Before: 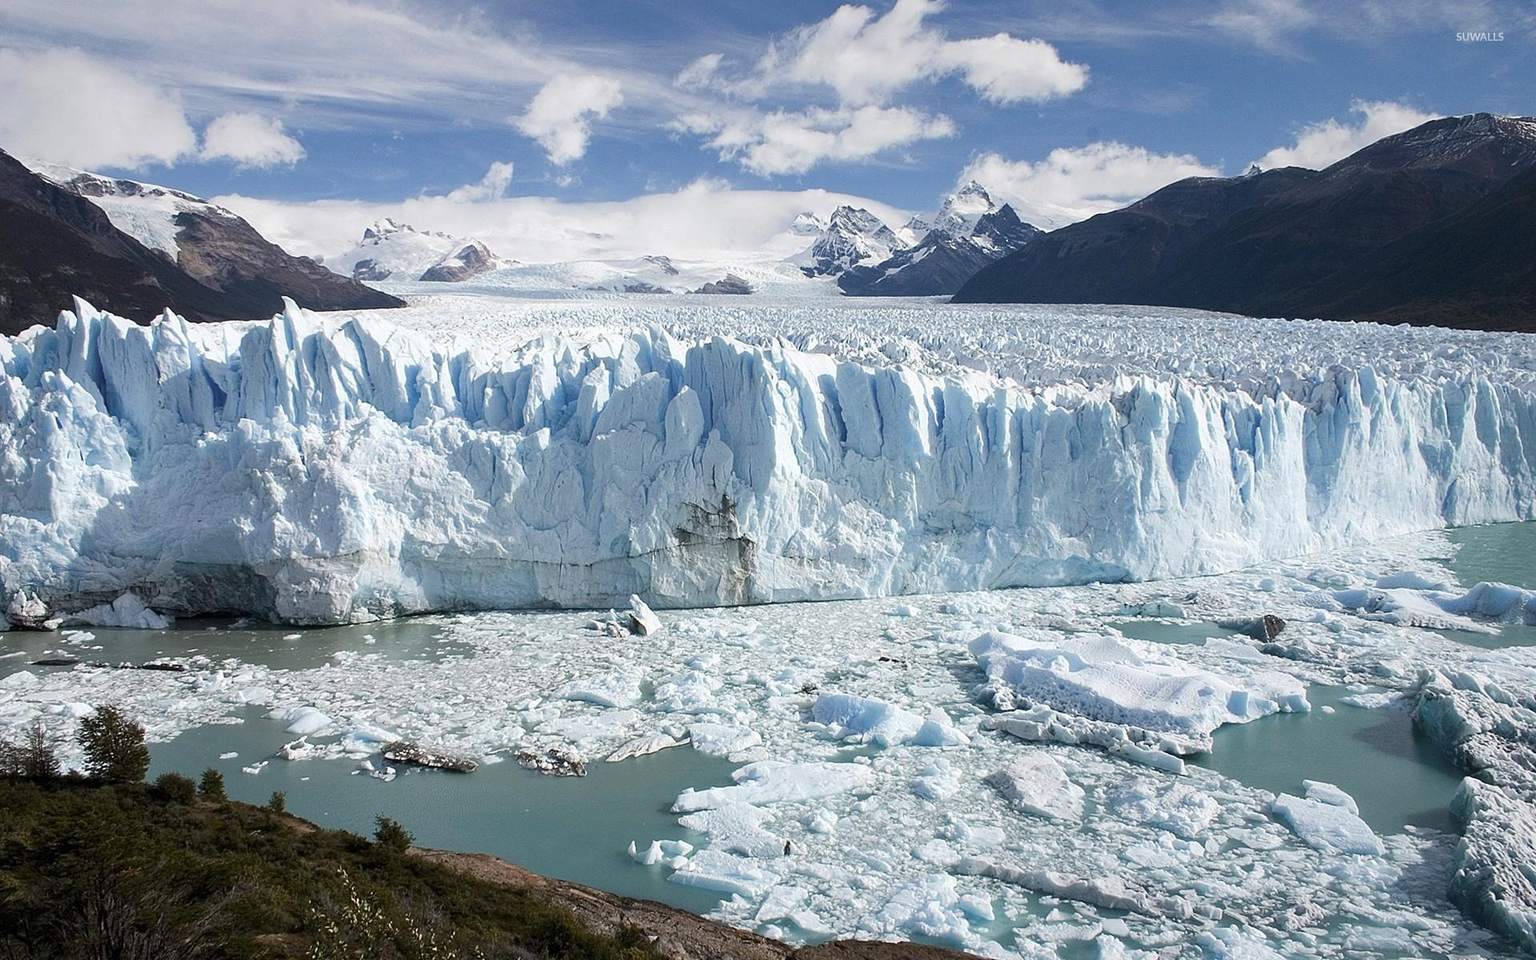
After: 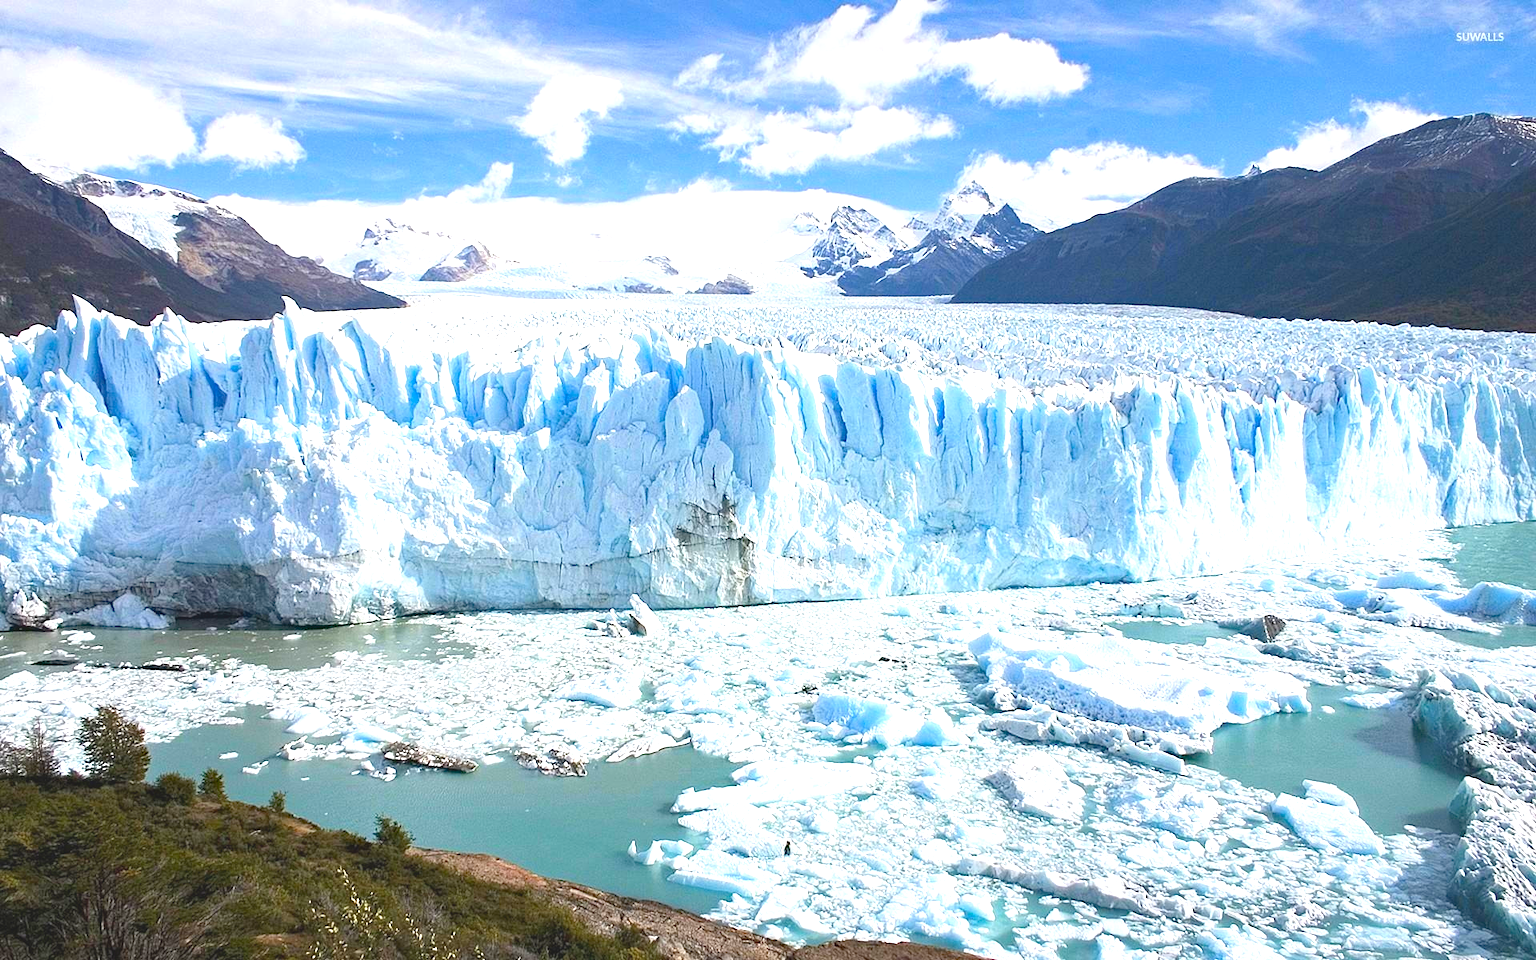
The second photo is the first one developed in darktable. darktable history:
haze removal: adaptive false
contrast brightness saturation: contrast -0.208, saturation 0.189
exposure: black level correction 0, exposure 1.493 EV, compensate highlight preservation false
